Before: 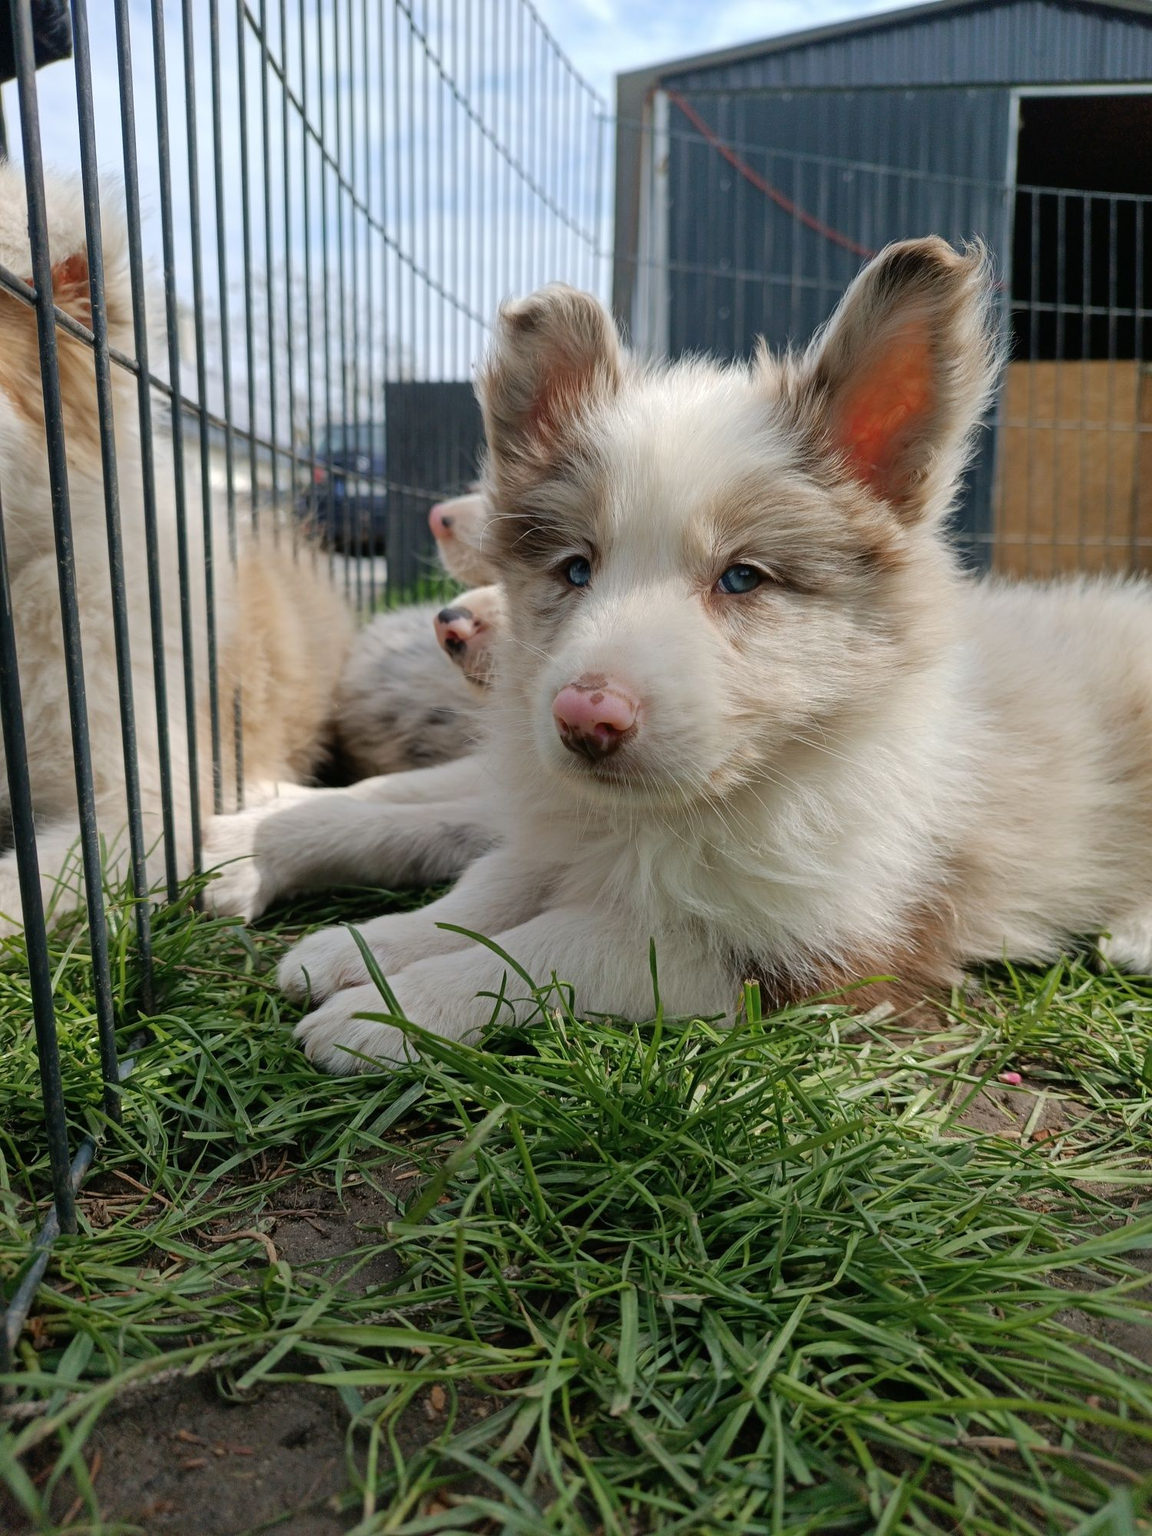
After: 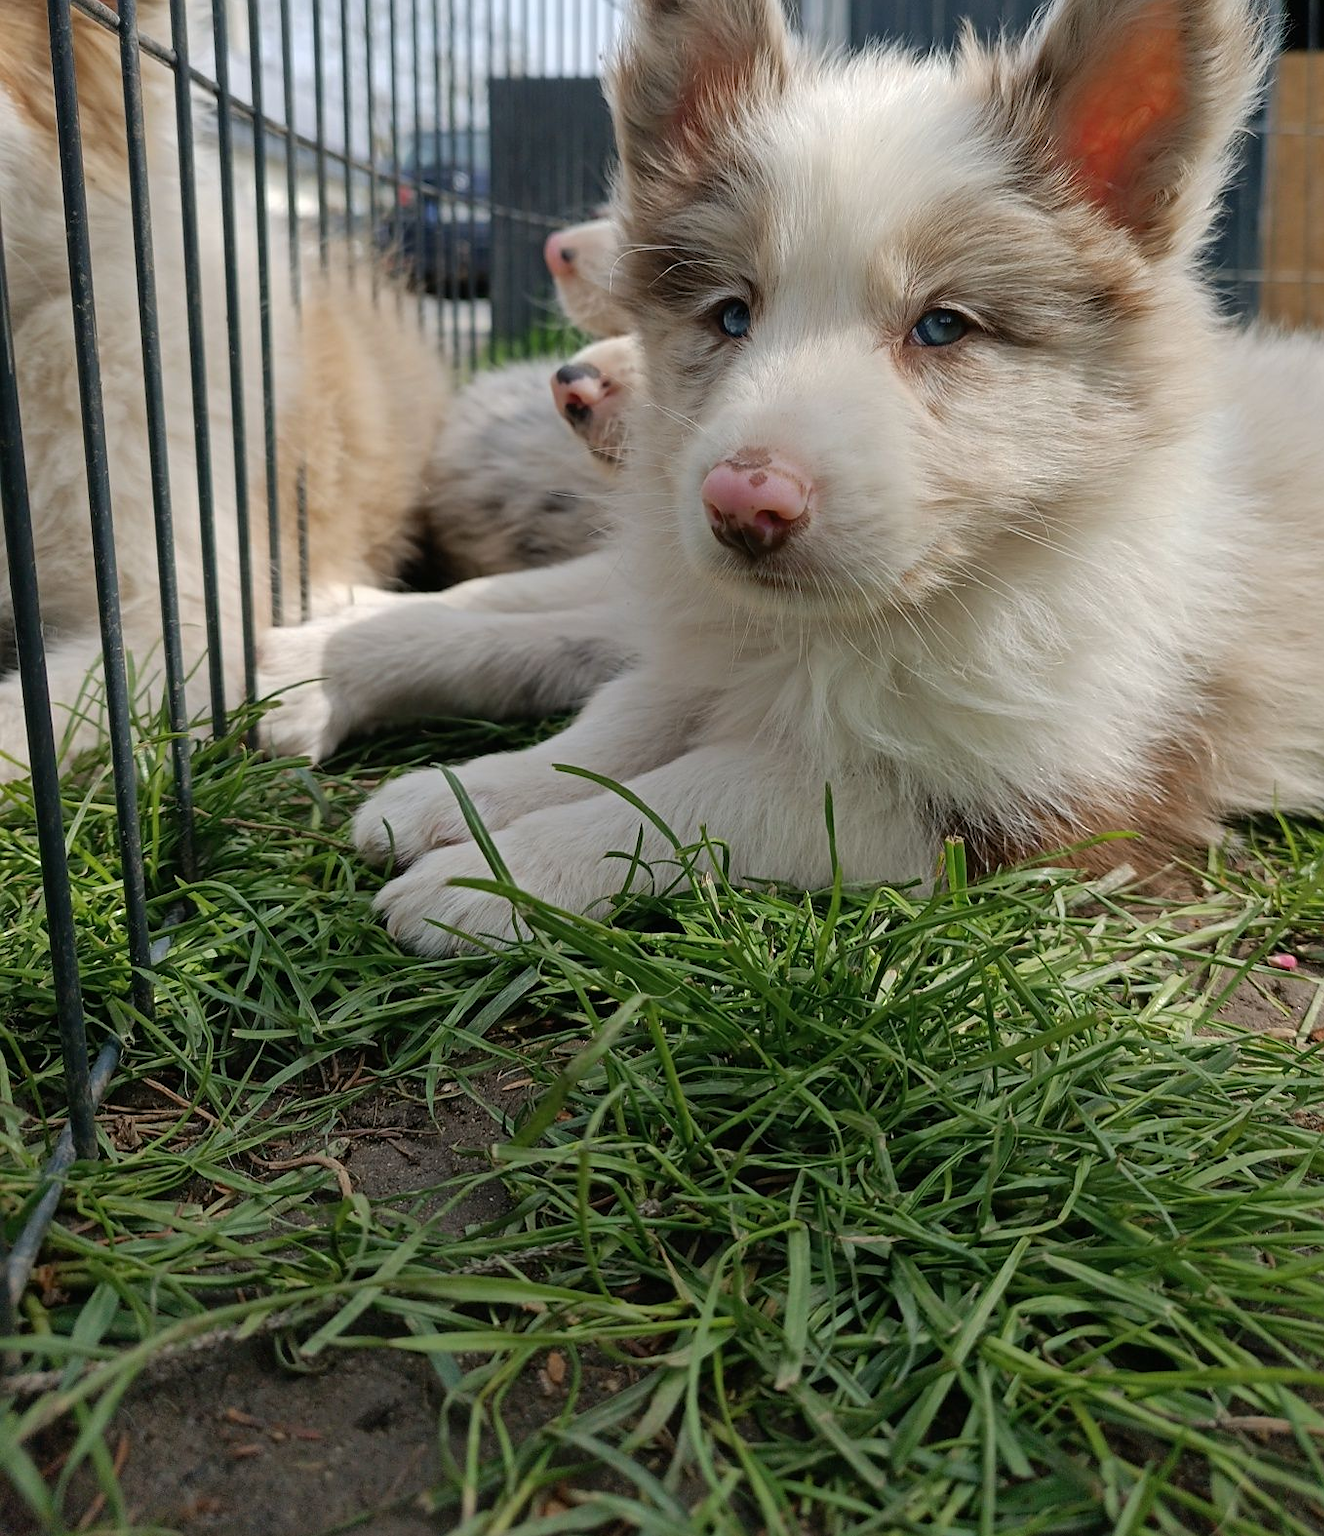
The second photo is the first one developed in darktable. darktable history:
crop: top 20.916%, right 9.437%, bottom 0.316%
sharpen: radius 1.559, amount 0.373, threshold 1.271
